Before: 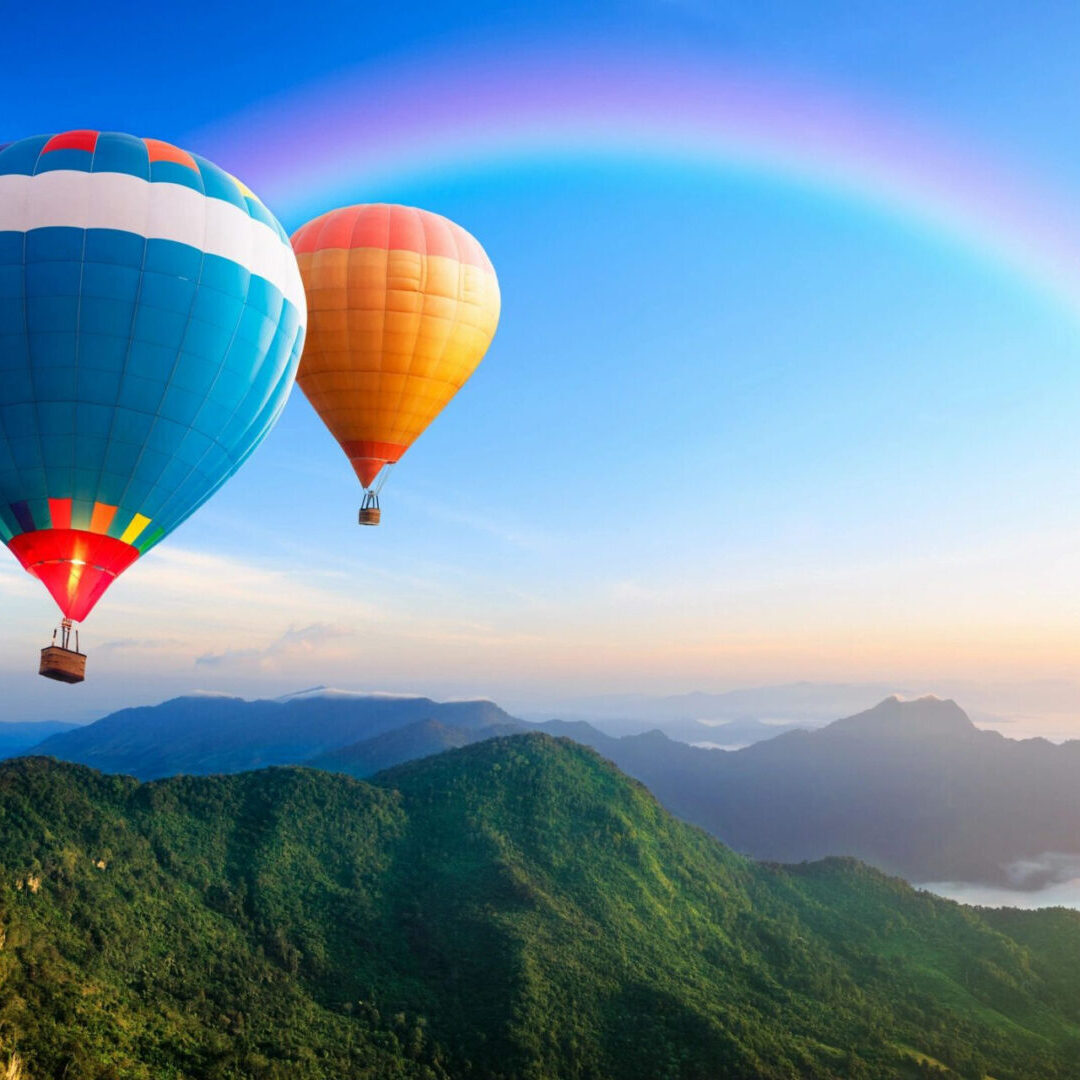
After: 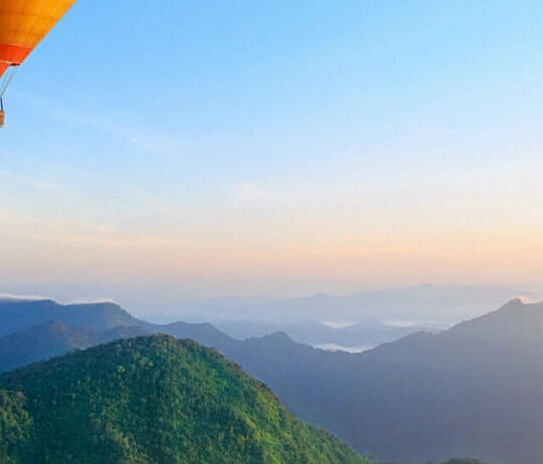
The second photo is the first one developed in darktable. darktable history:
exposure: exposure -0.013 EV, compensate highlight preservation false
sharpen: on, module defaults
crop: left 34.84%, top 36.943%, right 14.805%, bottom 20.058%
